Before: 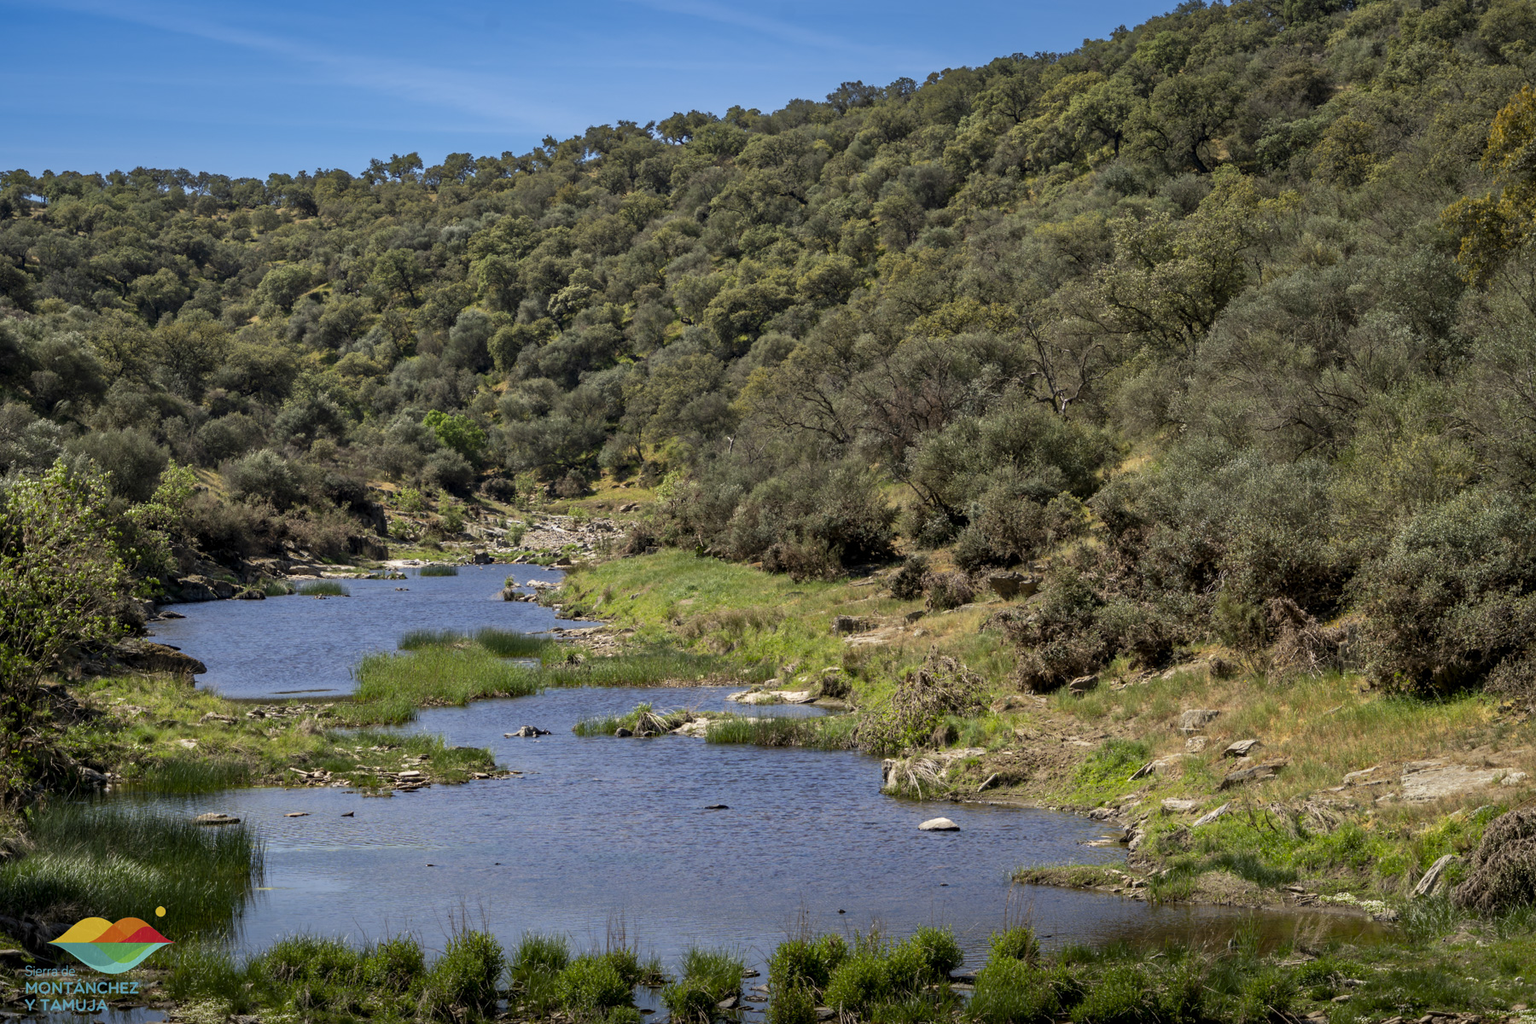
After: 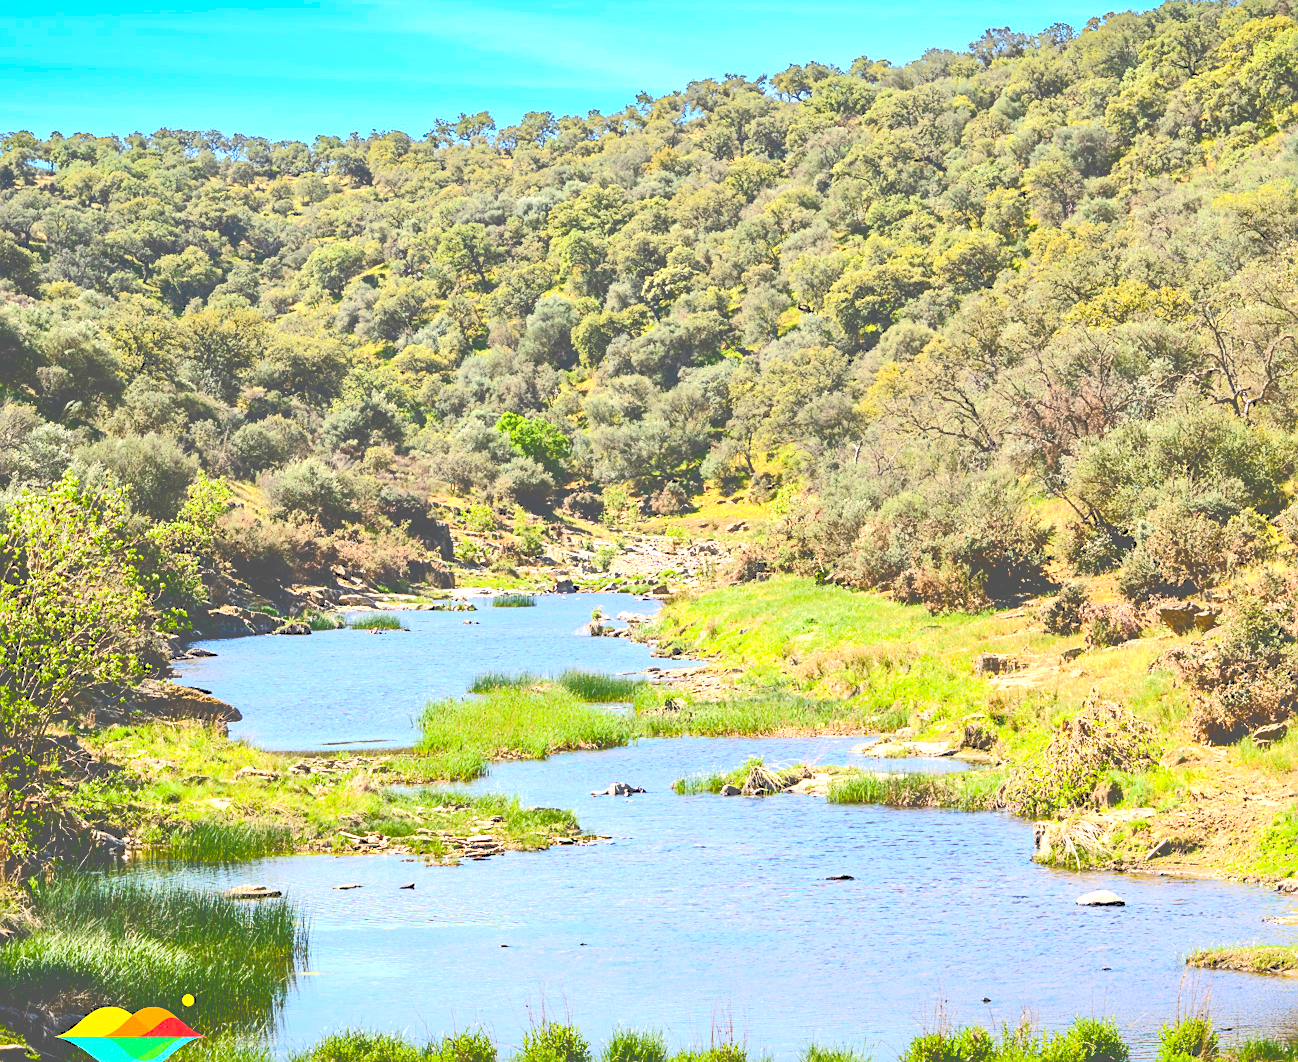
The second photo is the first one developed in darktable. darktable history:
tone curve: curves: ch0 [(0, 0) (0.003, 0.331) (0.011, 0.333) (0.025, 0.333) (0.044, 0.334) (0.069, 0.335) (0.1, 0.338) (0.136, 0.342) (0.177, 0.347) (0.224, 0.352) (0.277, 0.359) (0.335, 0.39) (0.399, 0.434) (0.468, 0.509) (0.543, 0.615) (0.623, 0.731) (0.709, 0.814) (0.801, 0.88) (0.898, 0.921) (1, 1)], color space Lab, independent channels, preserve colors none
contrast brightness saturation: contrast 0.101, brightness 0.308, saturation 0.146
sharpen: on, module defaults
crop: top 5.738%, right 27.863%, bottom 5.753%
exposure: black level correction -0.005, exposure 0.629 EV, compensate highlight preservation false
color balance rgb: perceptual saturation grading › global saturation 20%, perceptual saturation grading › highlights -25.252%, perceptual saturation grading › shadows 50.022%, perceptual brilliance grading › global brilliance 18.507%
